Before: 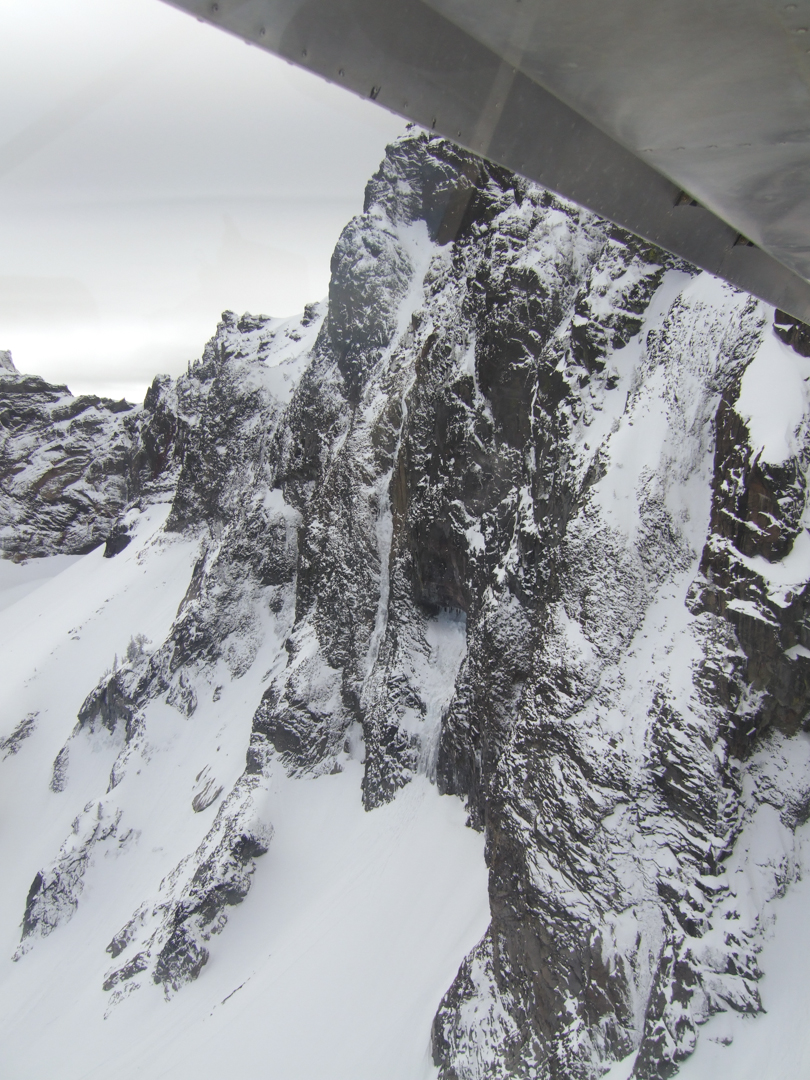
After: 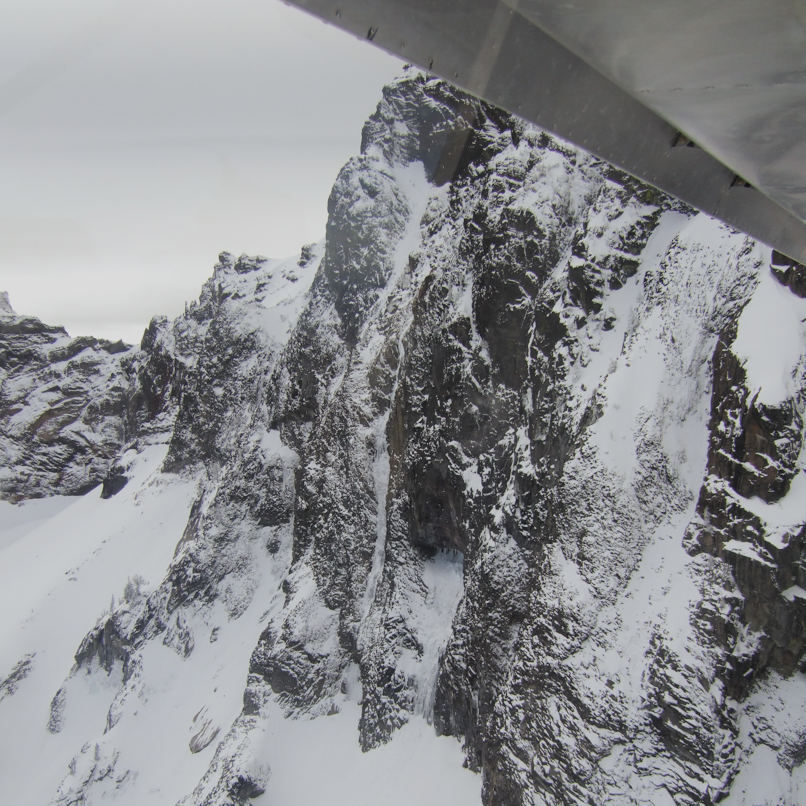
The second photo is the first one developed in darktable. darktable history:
filmic rgb: black relative exposure -7.99 EV, white relative exposure 3.95 EV, hardness 4.14, contrast 0.984
crop: left 0.408%, top 5.468%, bottom 19.86%
